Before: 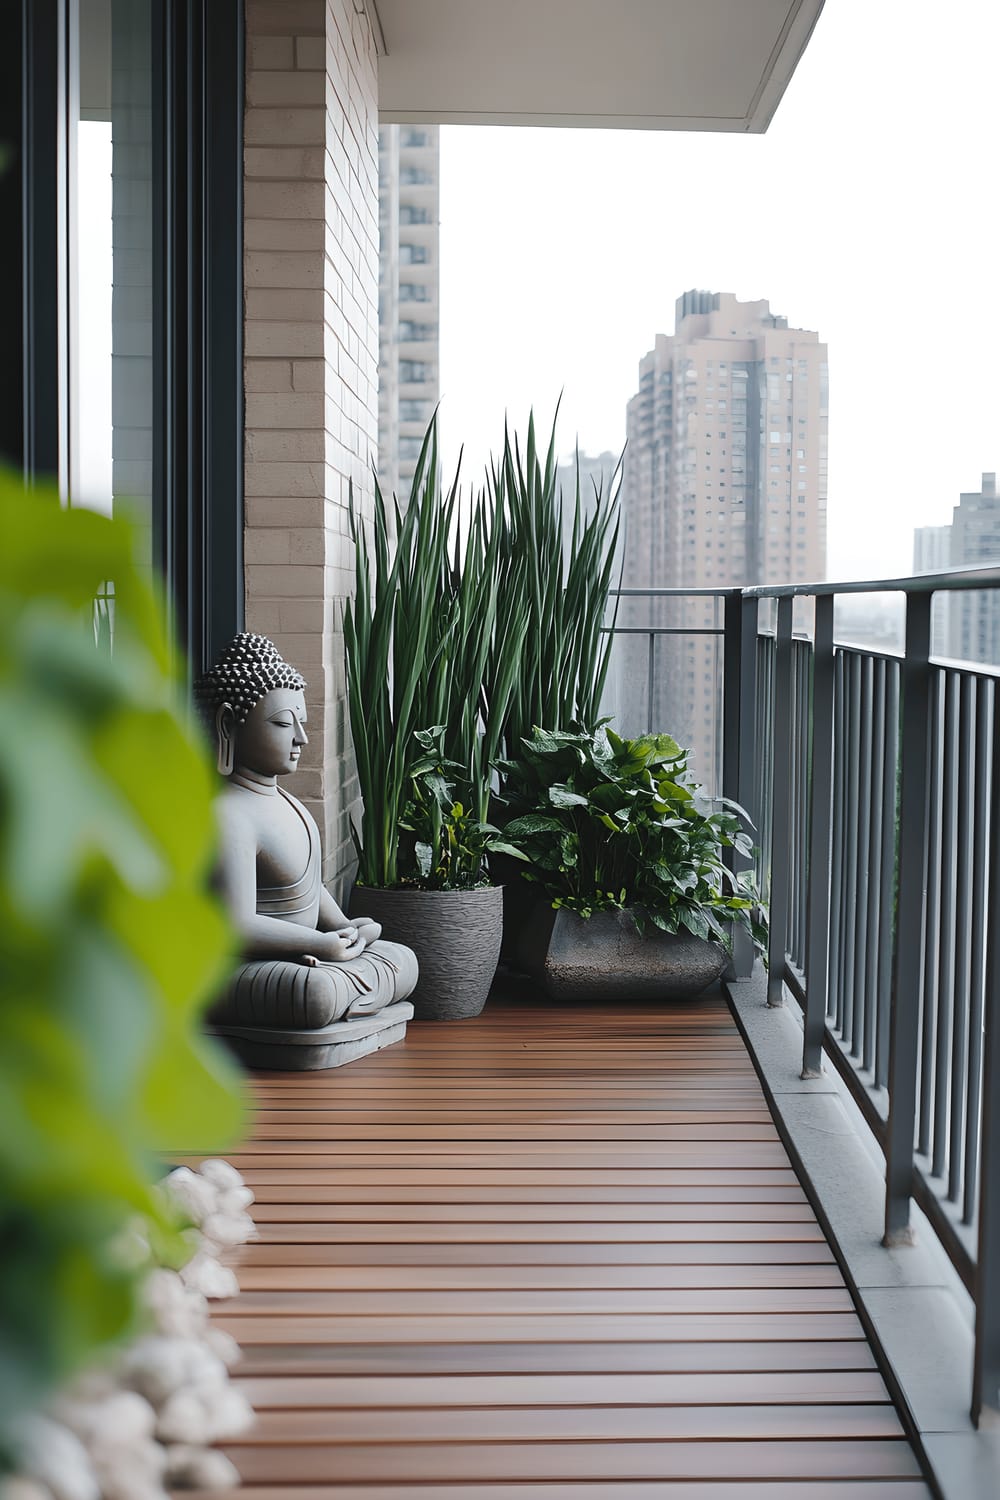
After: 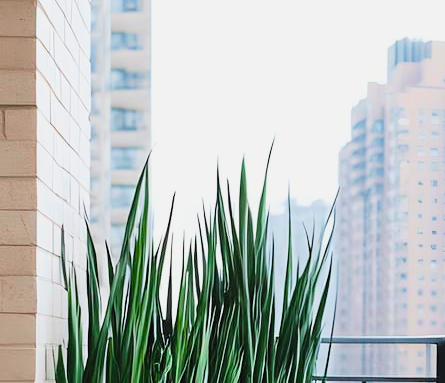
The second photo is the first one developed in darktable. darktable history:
crop: left 28.807%, top 16.814%, right 26.677%, bottom 57.648%
filmic rgb: black relative exposure -7.65 EV, white relative exposure 4.56 EV, hardness 3.61
color balance rgb: linear chroma grading › global chroma 0.67%, perceptual saturation grading › global saturation 38.853%, perceptual brilliance grading › global brilliance -4.92%, perceptual brilliance grading › highlights 23.658%, perceptual brilliance grading › mid-tones 7.209%, perceptual brilliance grading › shadows -4.954%, global vibrance 30.16%
contrast brightness saturation: contrast 0.068, brightness 0.173, saturation 0.397
